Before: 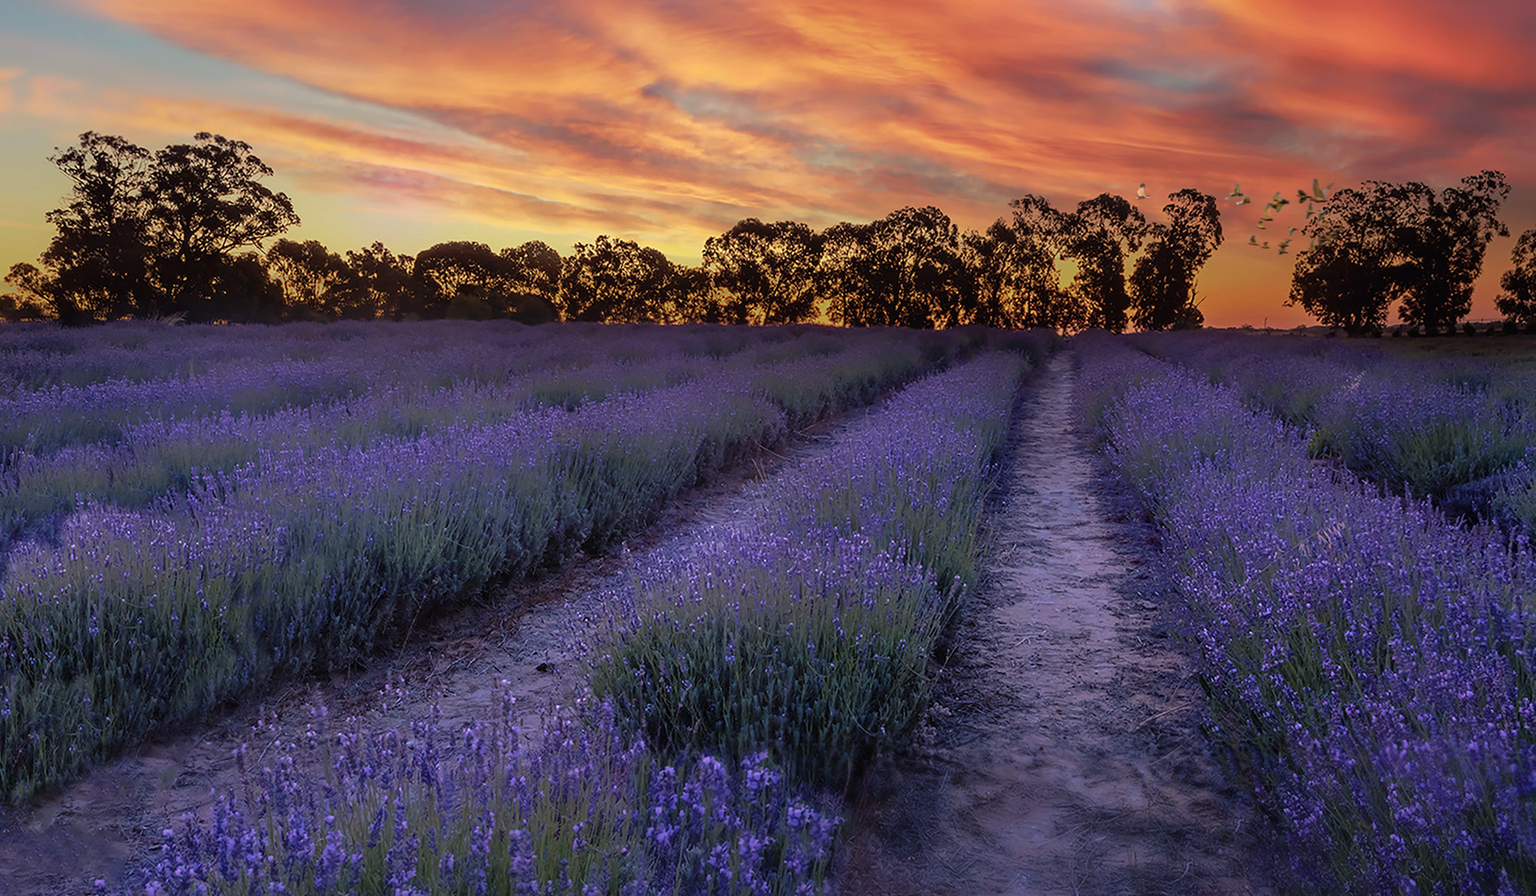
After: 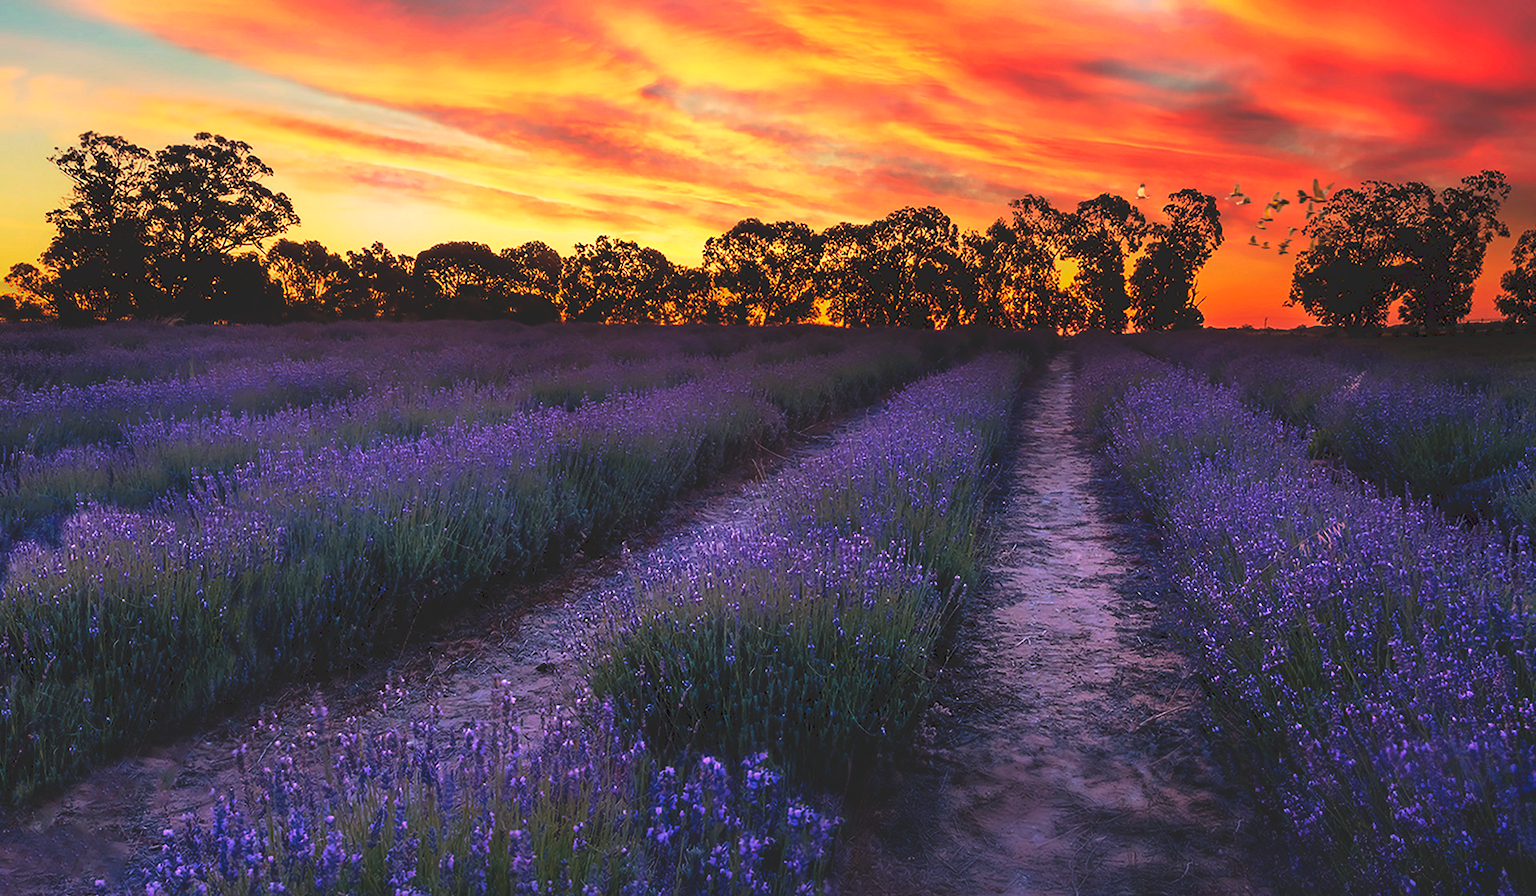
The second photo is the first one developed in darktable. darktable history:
tone curve: curves: ch0 [(0, 0) (0.003, 0.142) (0.011, 0.142) (0.025, 0.147) (0.044, 0.147) (0.069, 0.152) (0.1, 0.16) (0.136, 0.172) (0.177, 0.193) (0.224, 0.221) (0.277, 0.264) (0.335, 0.322) (0.399, 0.399) (0.468, 0.49) (0.543, 0.593) (0.623, 0.723) (0.709, 0.841) (0.801, 0.925) (0.898, 0.976) (1, 1)], preserve colors none
white balance: red 1.029, blue 0.92
